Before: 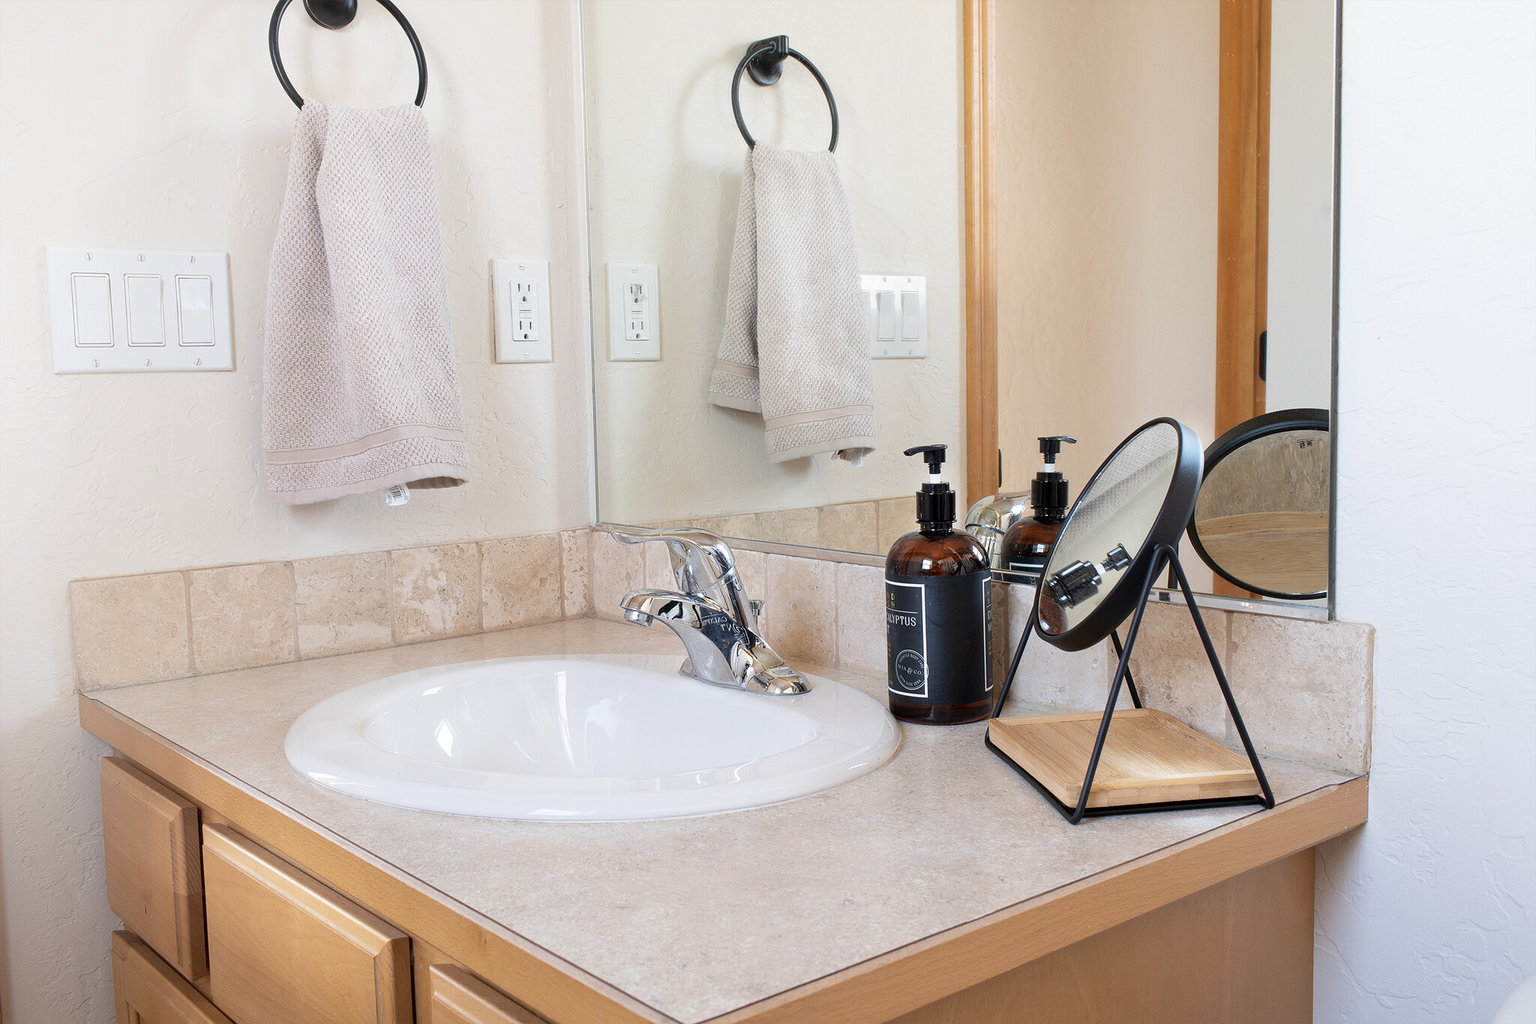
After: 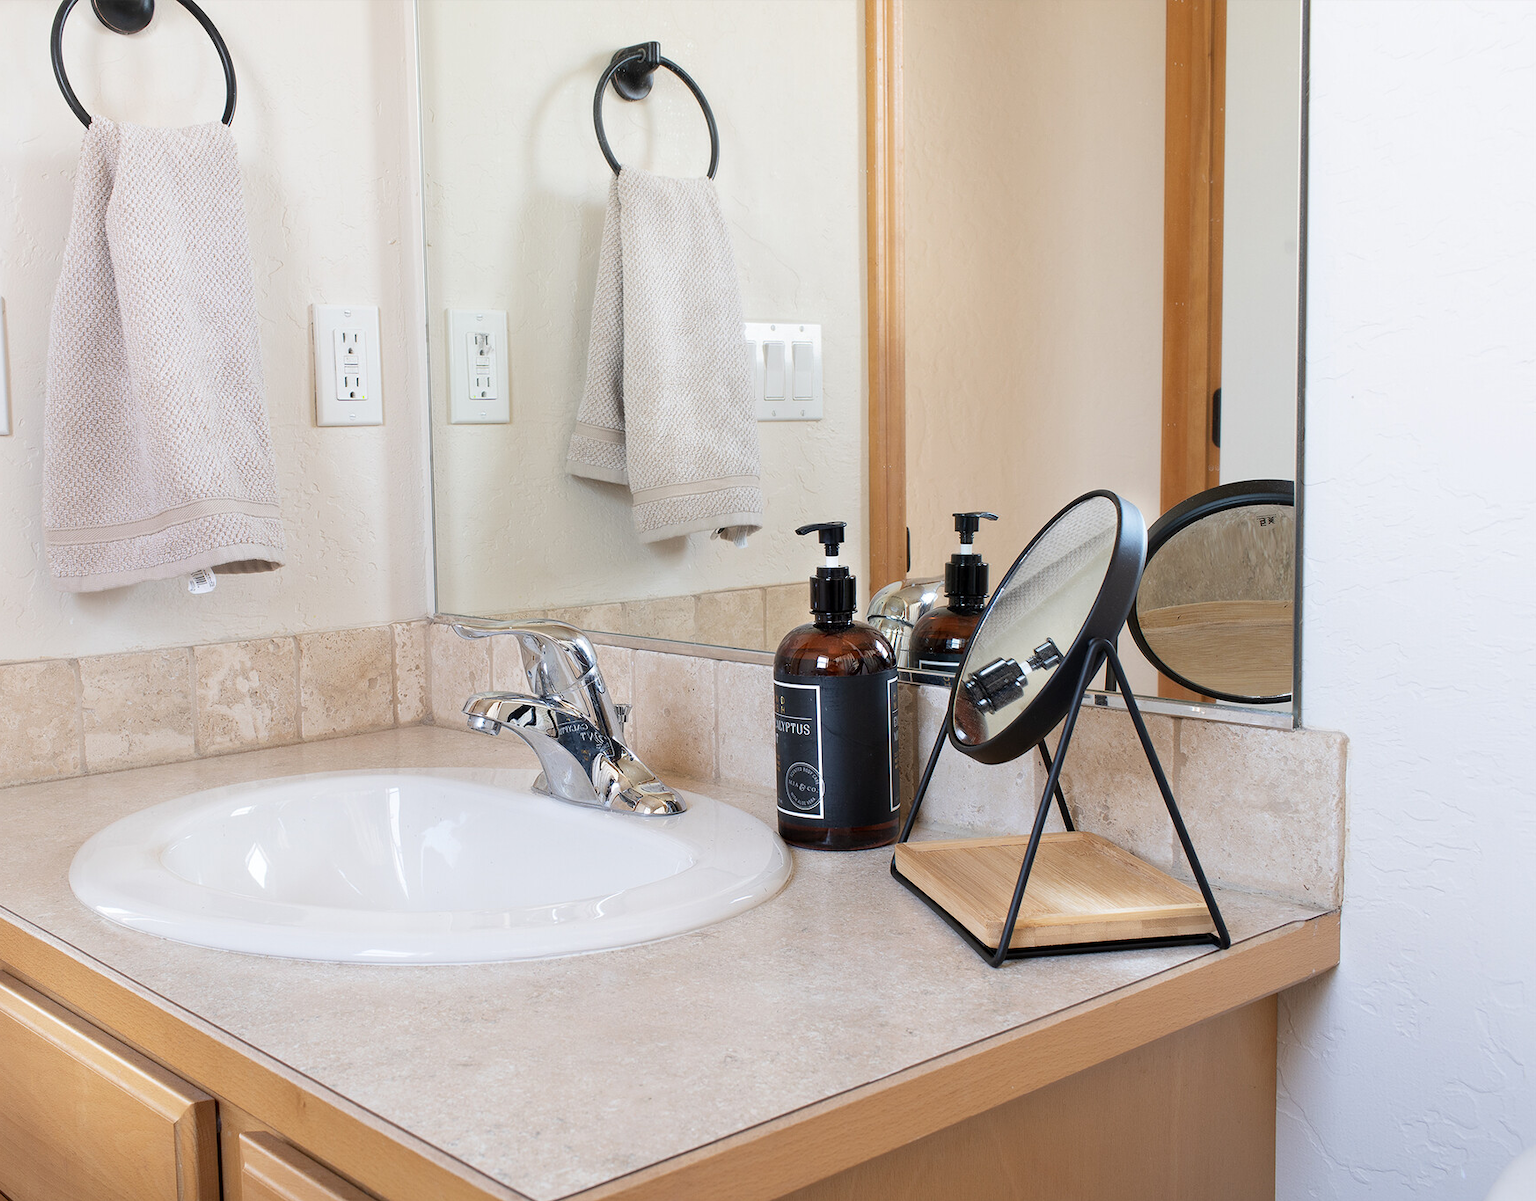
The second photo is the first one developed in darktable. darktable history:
crop and rotate: left 14.73%
